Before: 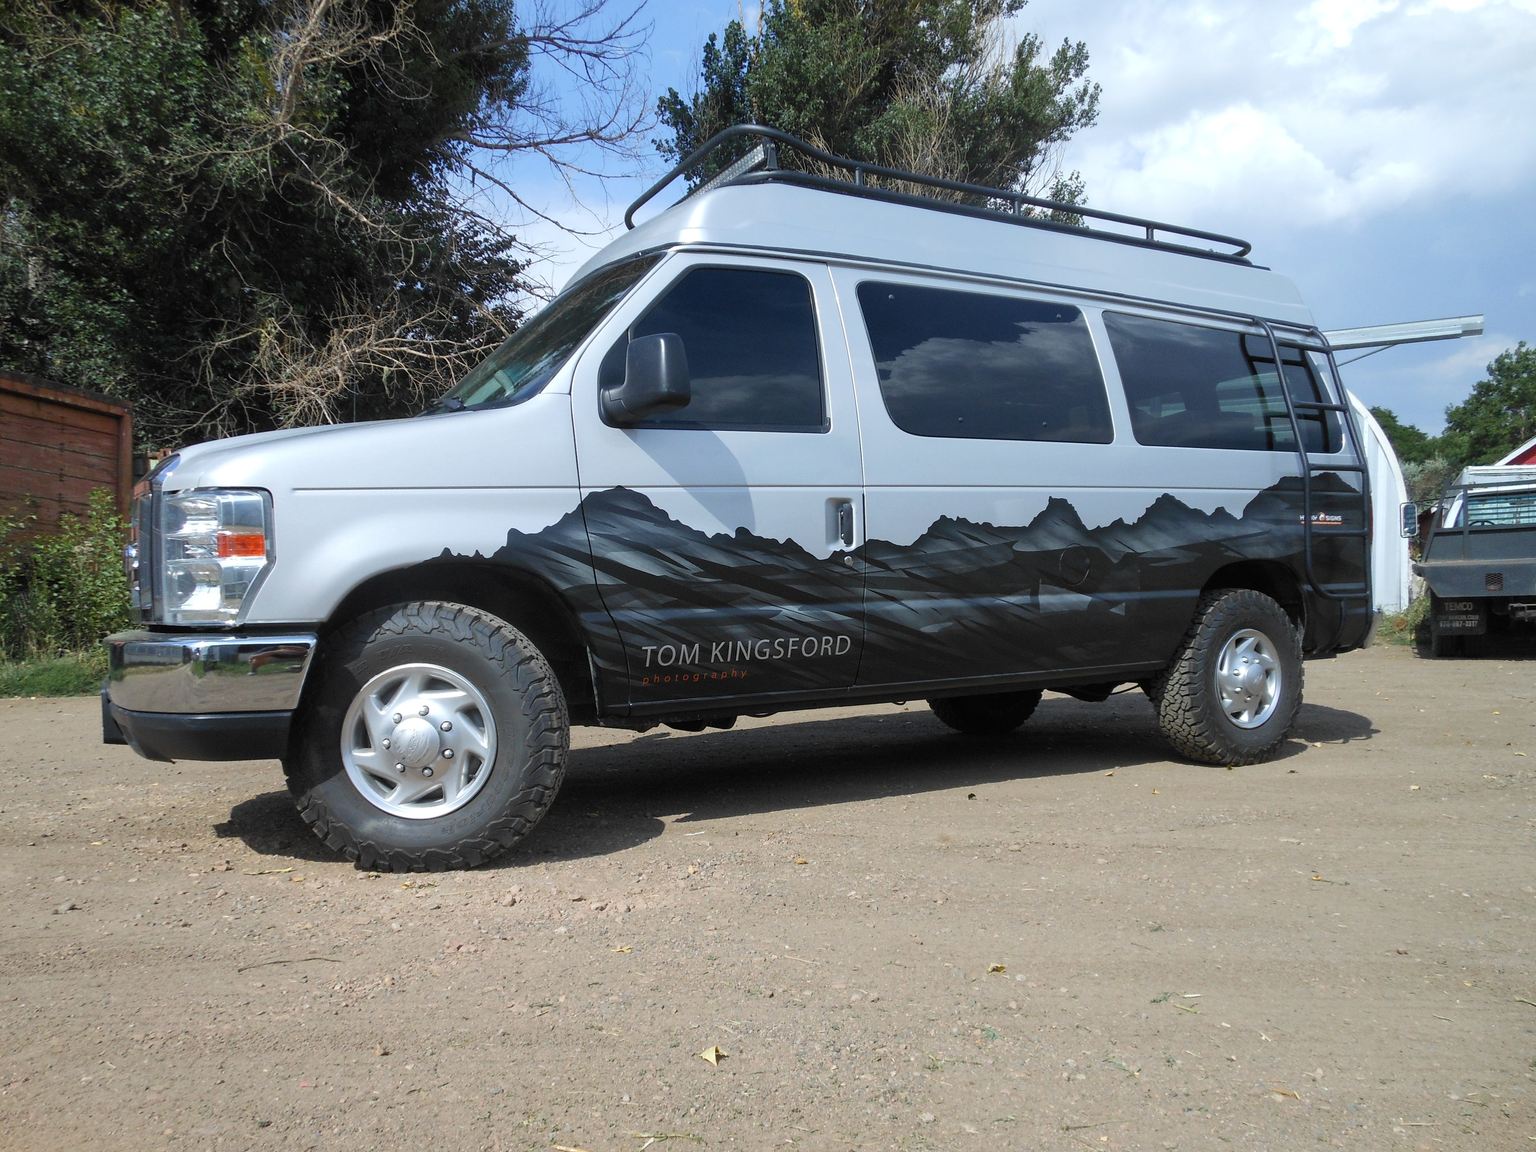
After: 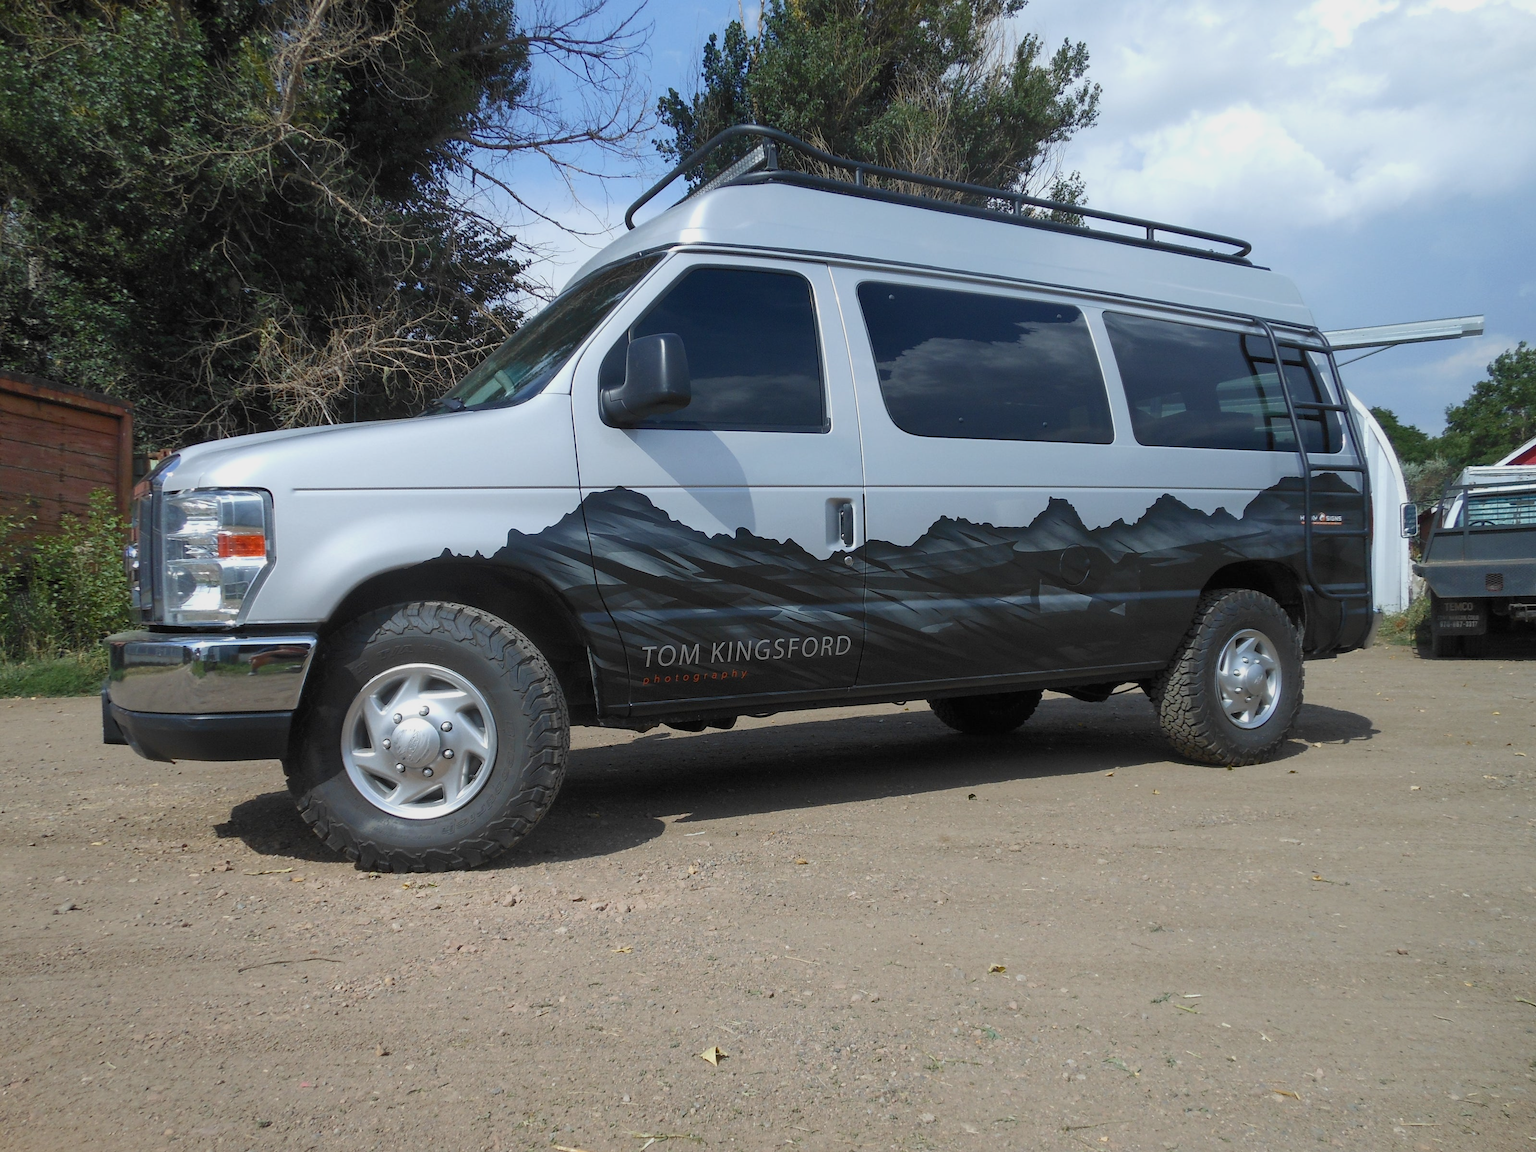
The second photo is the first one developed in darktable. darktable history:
tone equalizer: -8 EV 0.275 EV, -7 EV 0.38 EV, -6 EV 0.397 EV, -5 EV 0.279 EV, -3 EV -0.263 EV, -2 EV -0.391 EV, -1 EV -0.438 EV, +0 EV -0.249 EV
